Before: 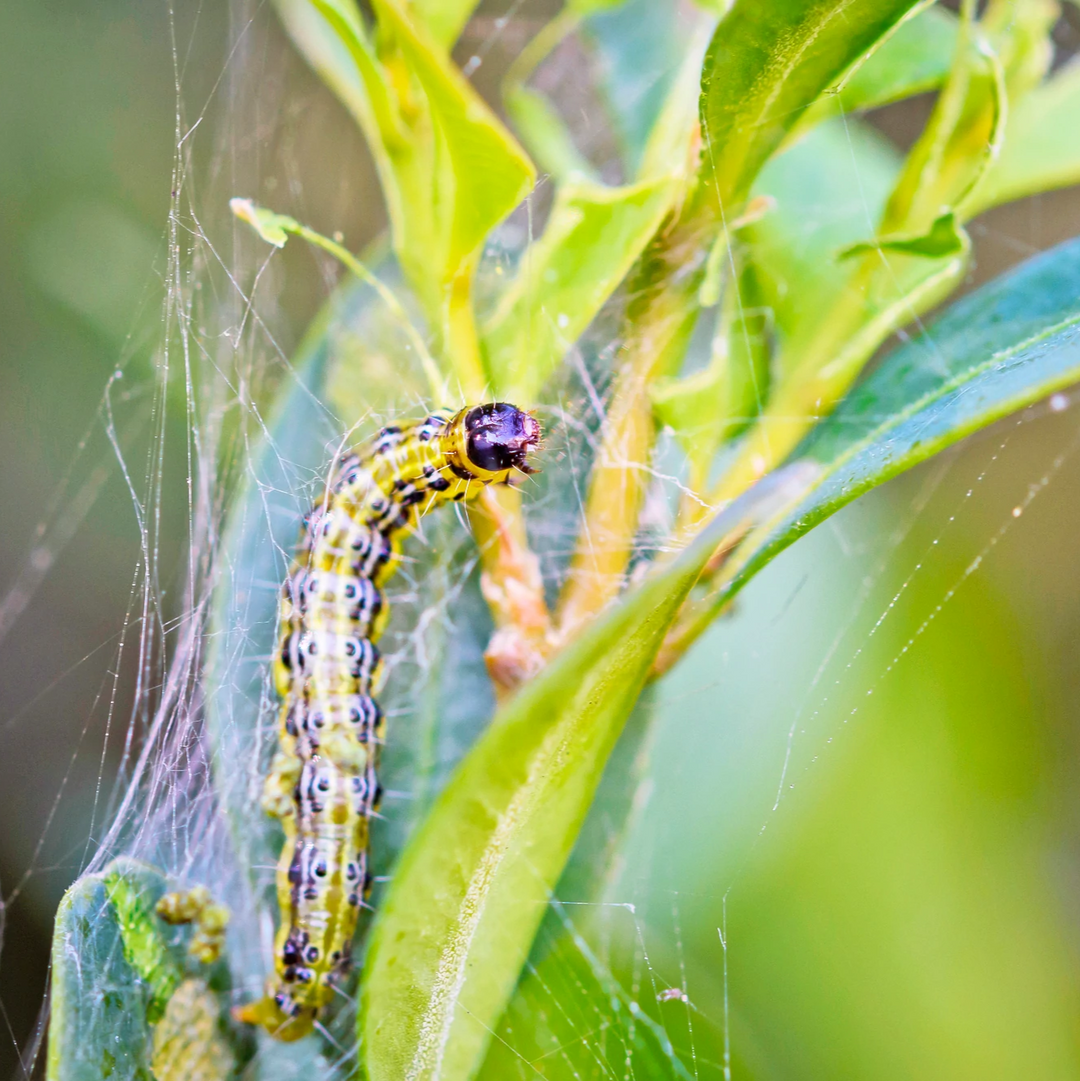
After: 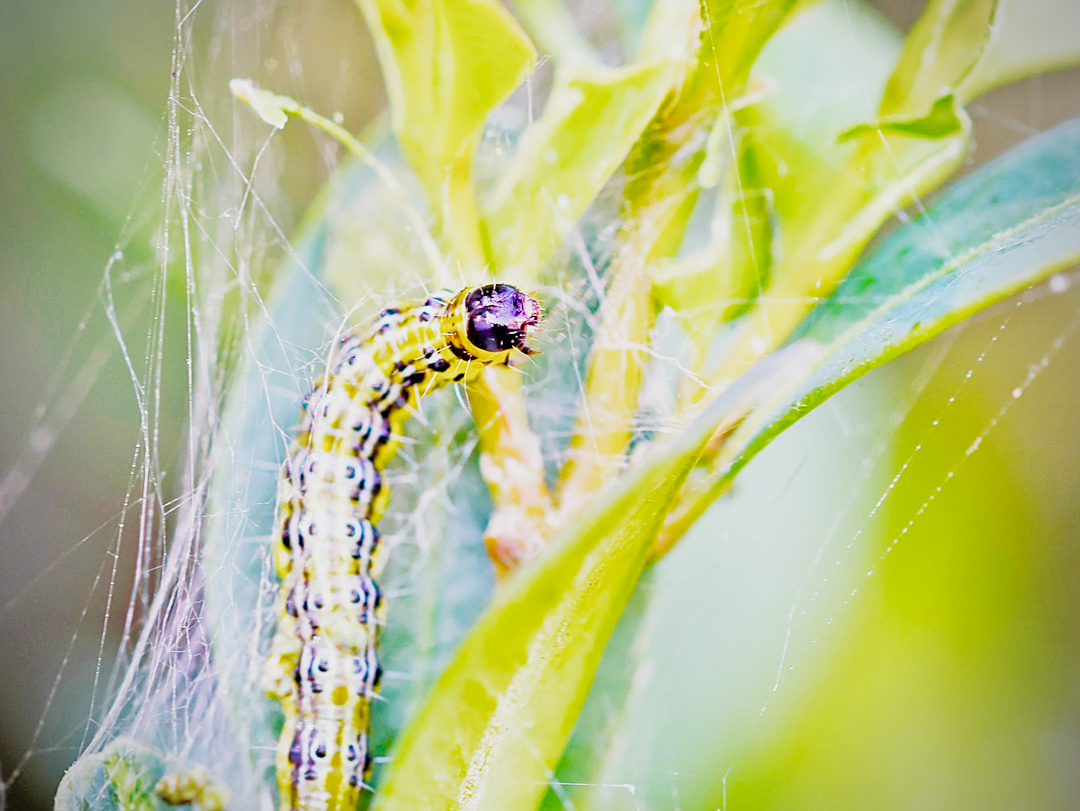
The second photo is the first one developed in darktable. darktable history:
color balance rgb: perceptual saturation grading › global saturation 25.383%, global vibrance 20%
shadows and highlights: shadows 3.22, highlights -16.12, soften with gaussian
exposure: black level correction 0, exposure 1 EV, compensate highlight preservation false
crop: top 11.054%, bottom 13.909%
vignetting: unbound false
sharpen: on, module defaults
filmic rgb: black relative exposure -7.48 EV, white relative exposure 4.84 EV, threshold 3.03 EV, hardness 3.4, add noise in highlights 0.001, preserve chrominance no, color science v3 (2019), use custom middle-gray values true, contrast in highlights soft, enable highlight reconstruction true
